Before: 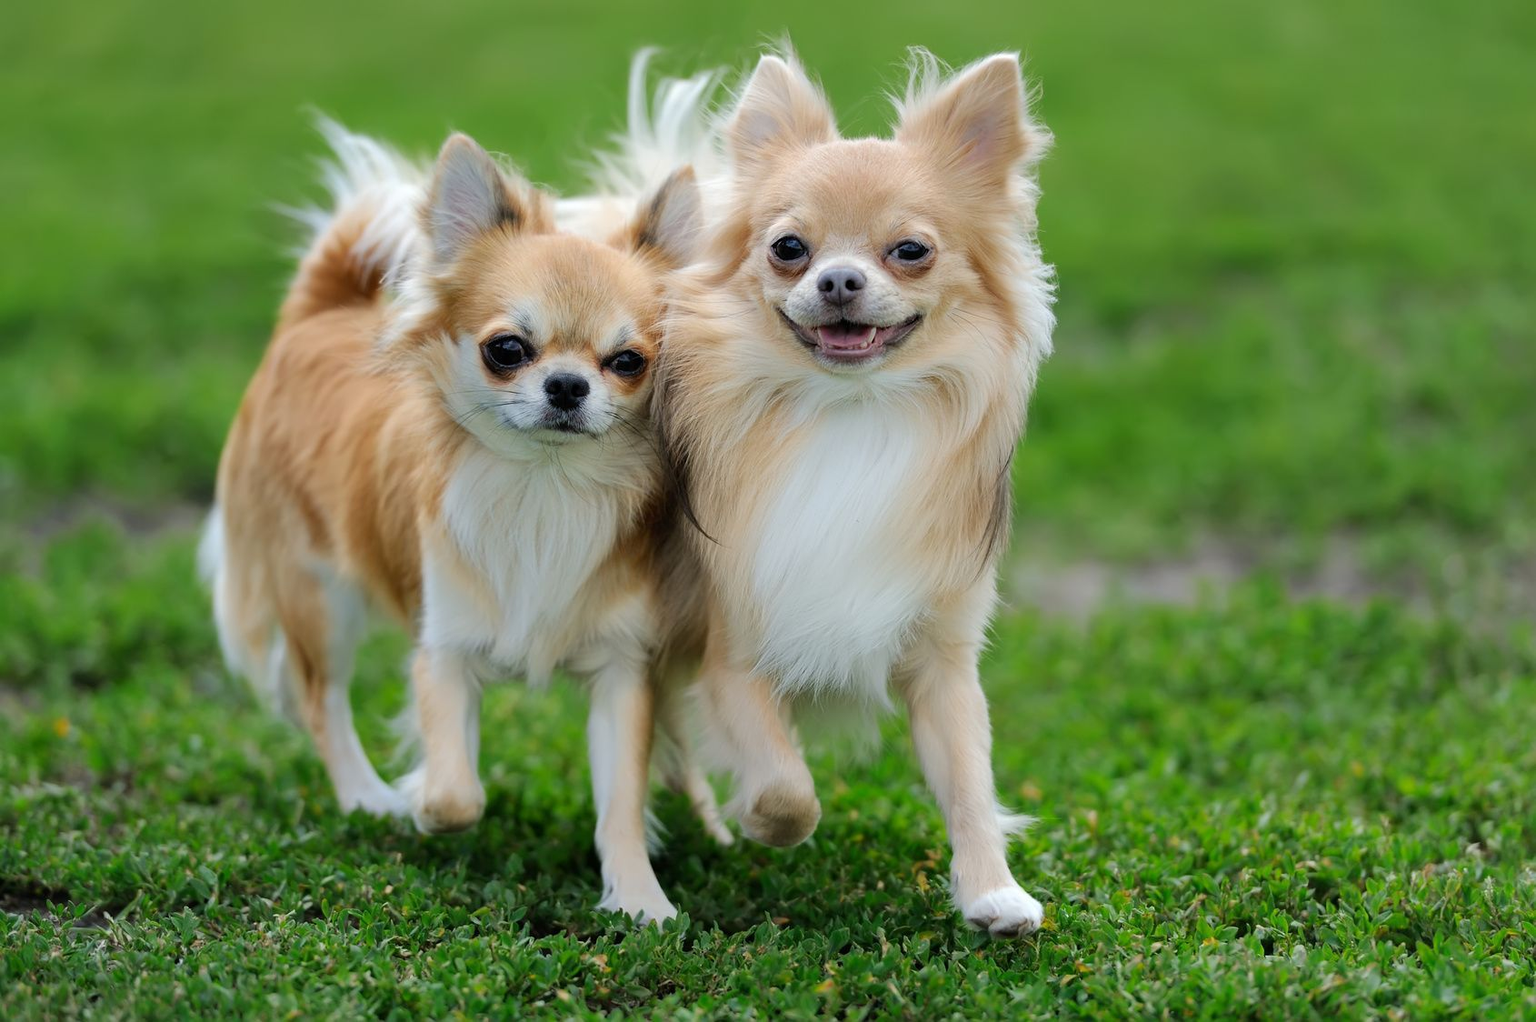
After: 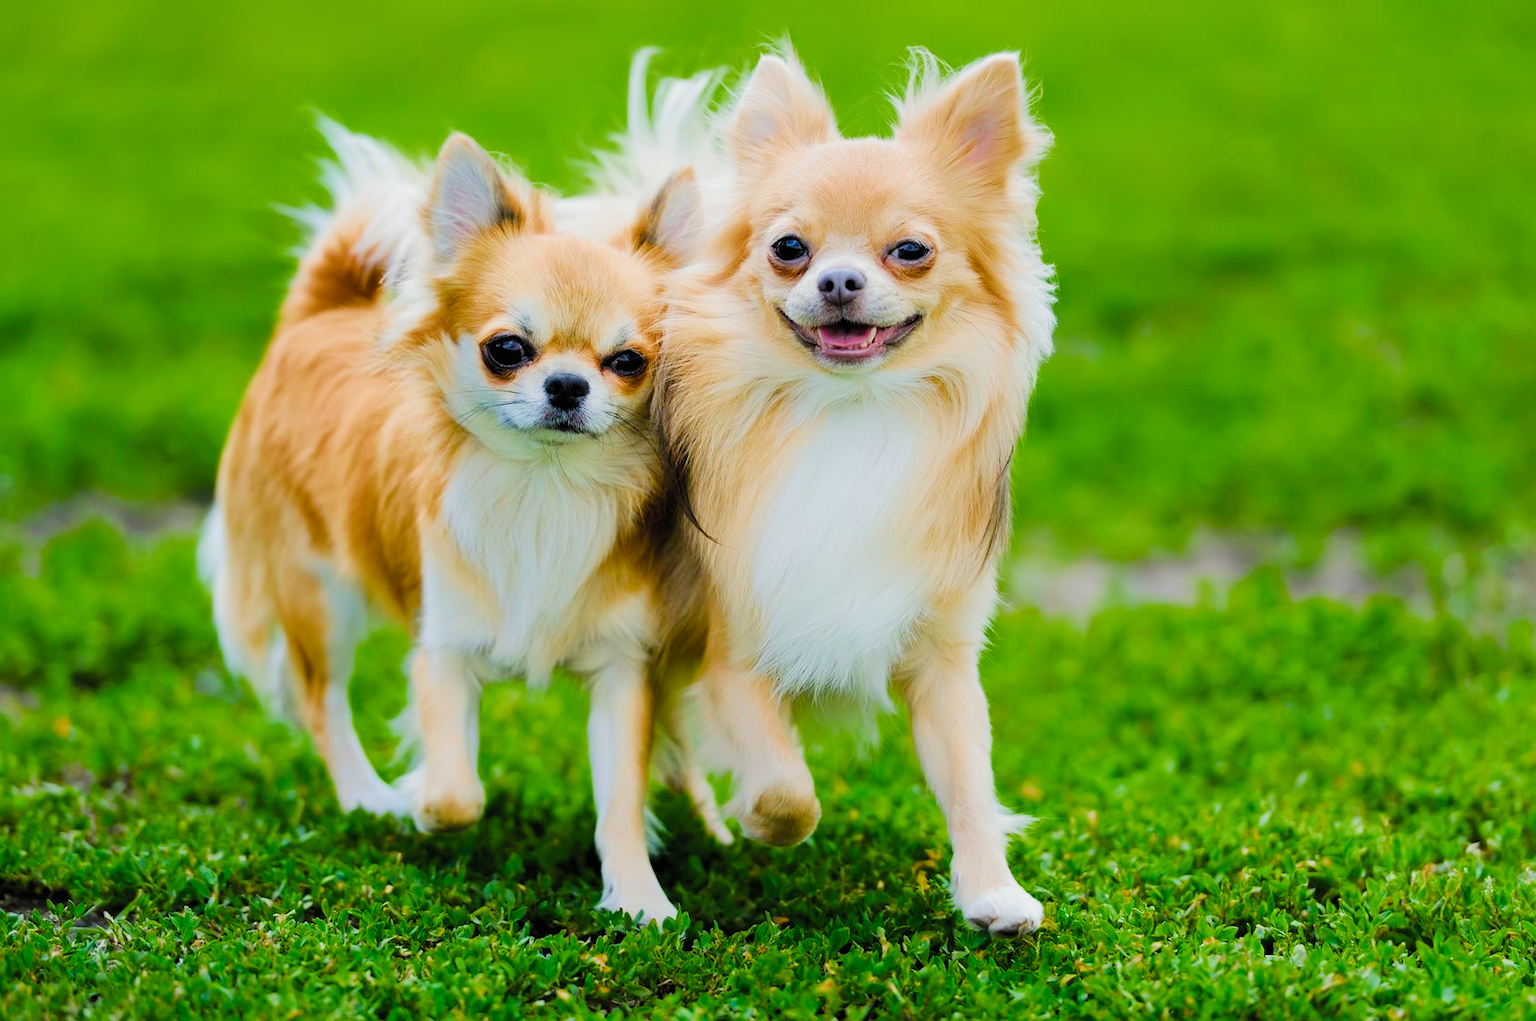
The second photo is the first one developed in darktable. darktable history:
color balance rgb: shadows lift › hue 84.76°, highlights gain › luminance 18.132%, linear chroma grading › global chroma 41.445%, perceptual saturation grading › global saturation 41.458%, perceptual brilliance grading › global brilliance 18.662%, contrast 4.176%
filmic rgb: black relative exposure -7.65 EV, white relative exposure 4.56 EV, hardness 3.61, color science v5 (2021), iterations of high-quality reconstruction 10, contrast in shadows safe, contrast in highlights safe
